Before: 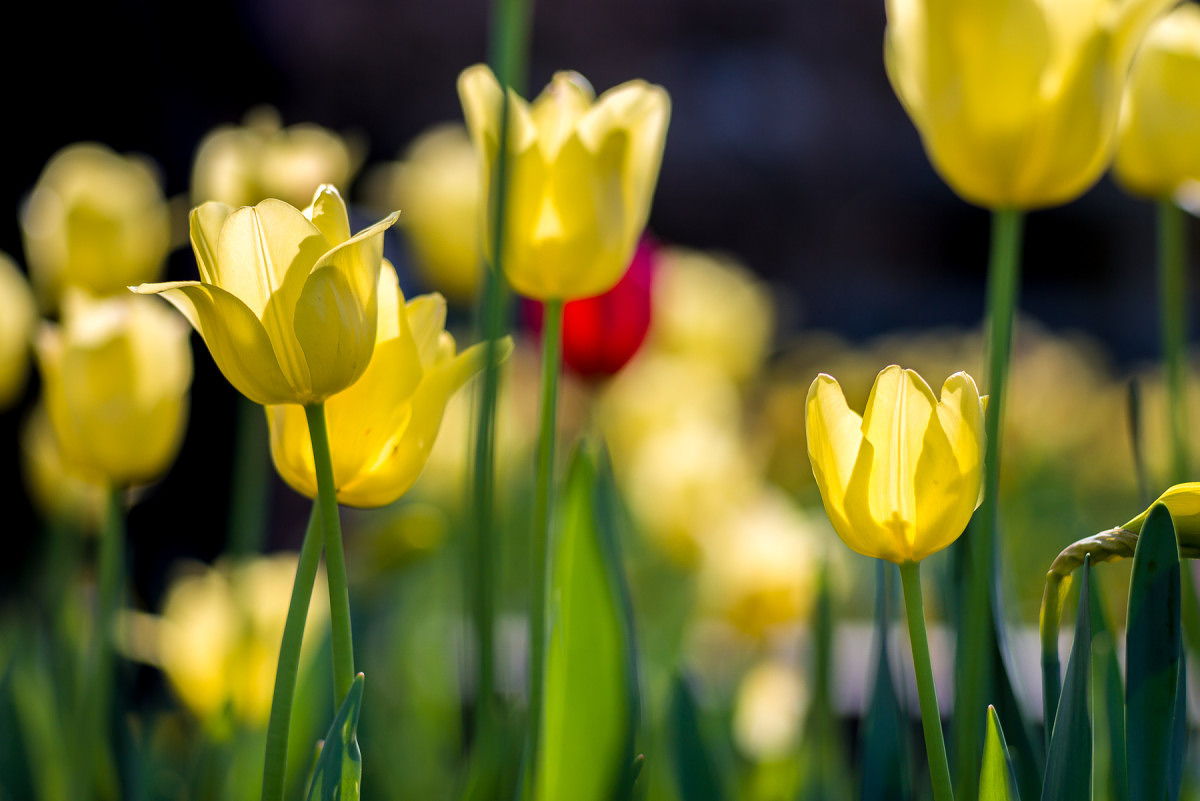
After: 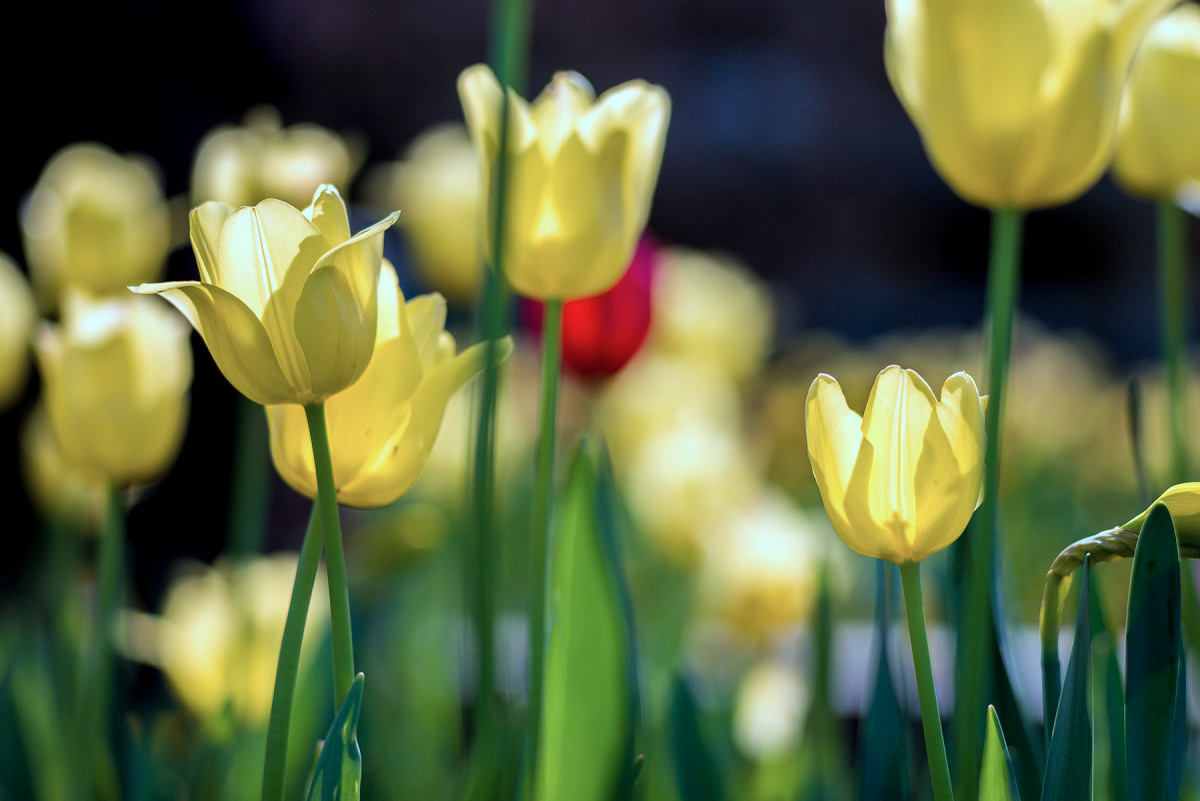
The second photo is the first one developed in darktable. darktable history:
color correction: highlights a* -8.88, highlights b* -23.76
